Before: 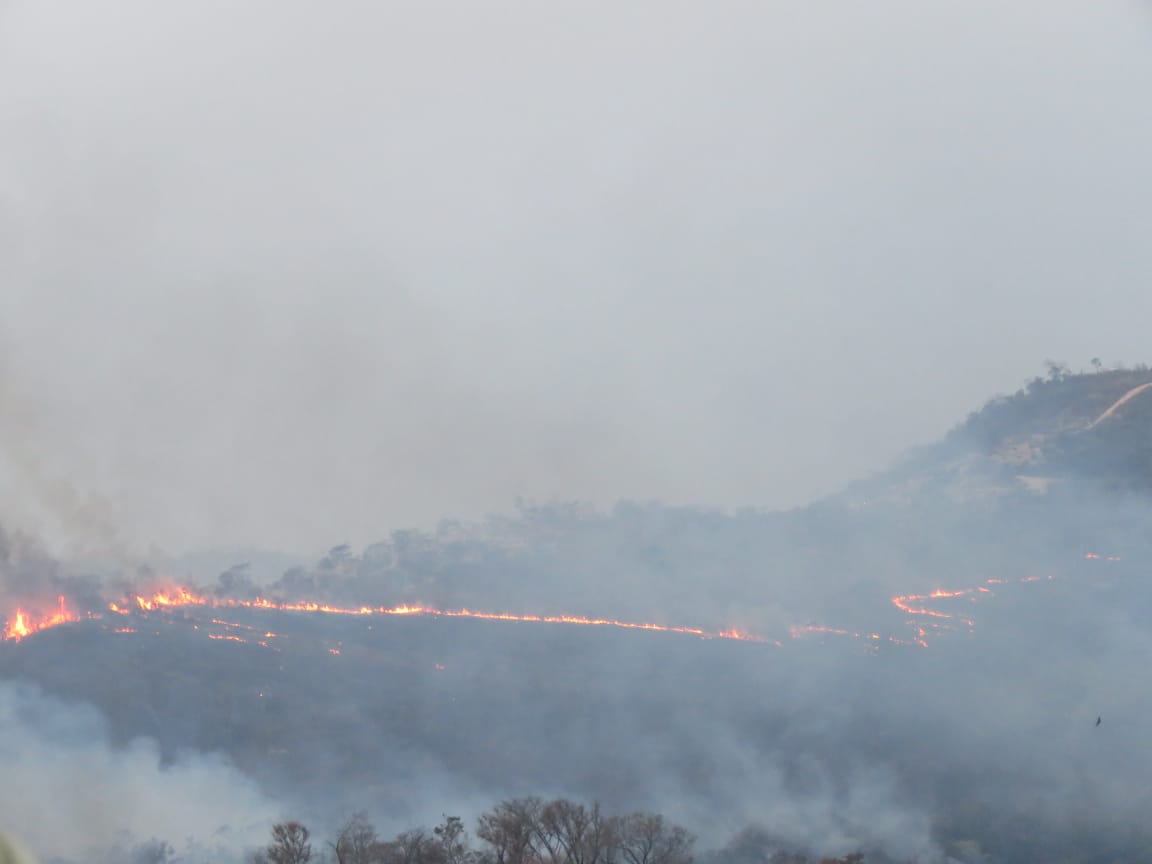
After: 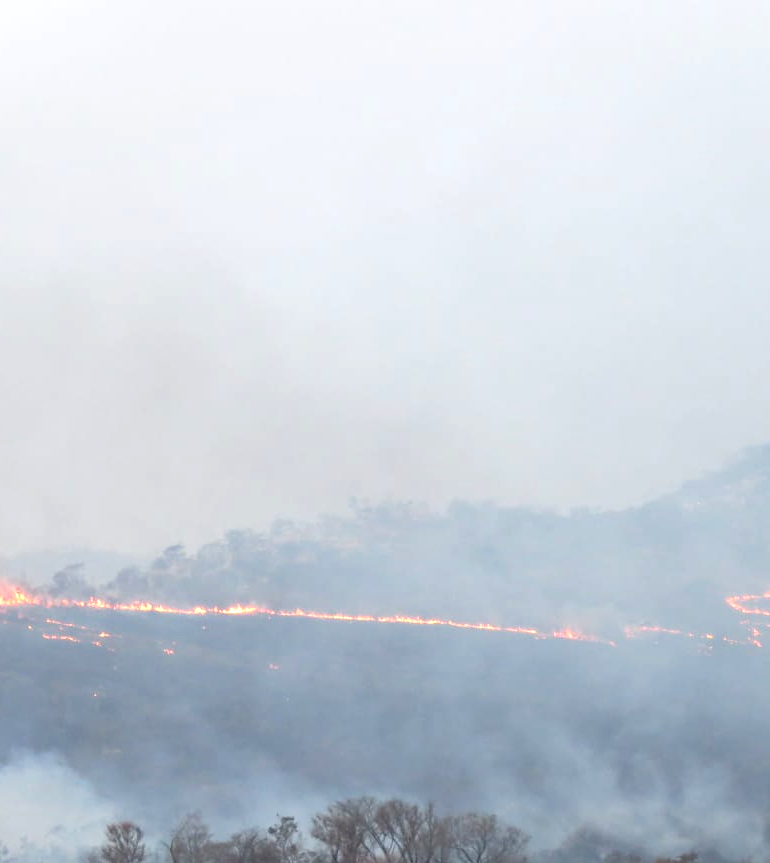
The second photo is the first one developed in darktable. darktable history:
exposure: exposure 0.606 EV, compensate highlight preservation false
crop and rotate: left 14.451%, right 18.655%
